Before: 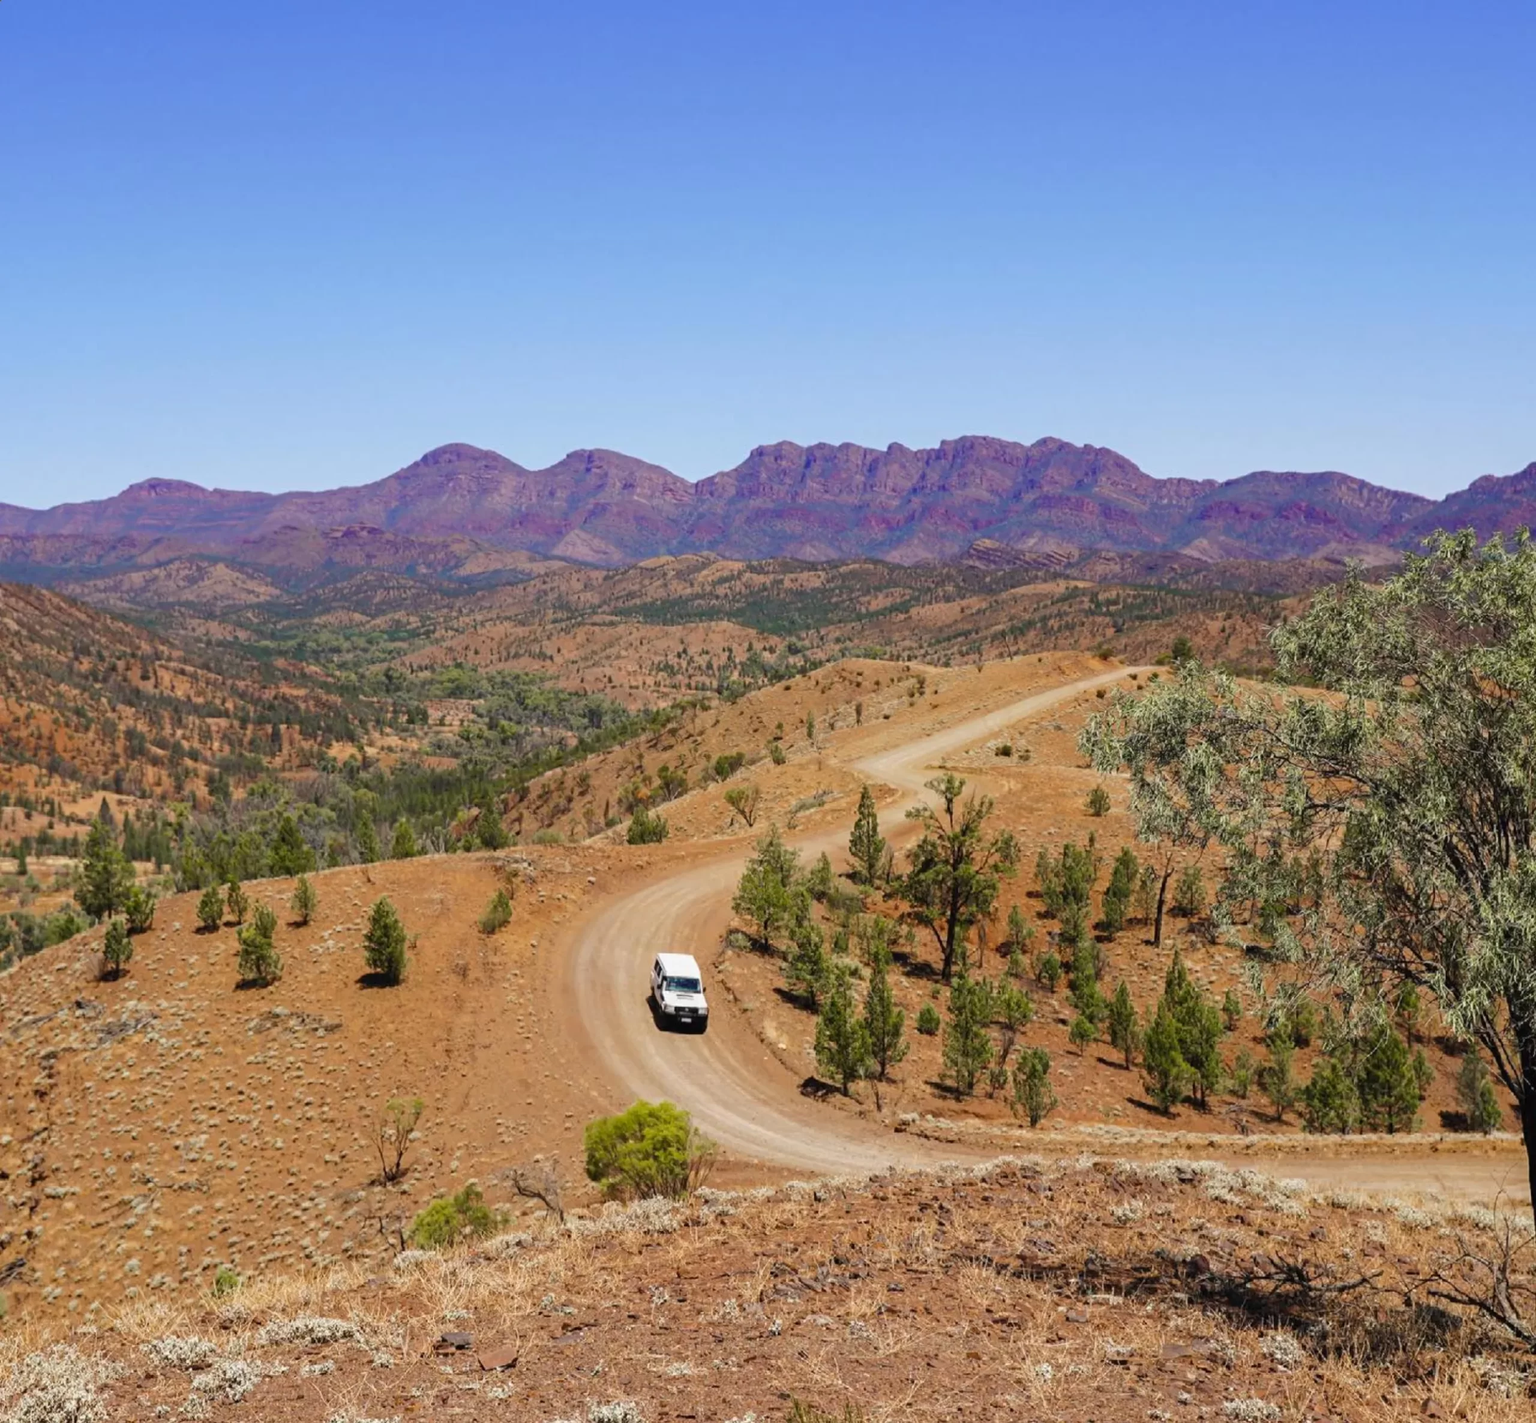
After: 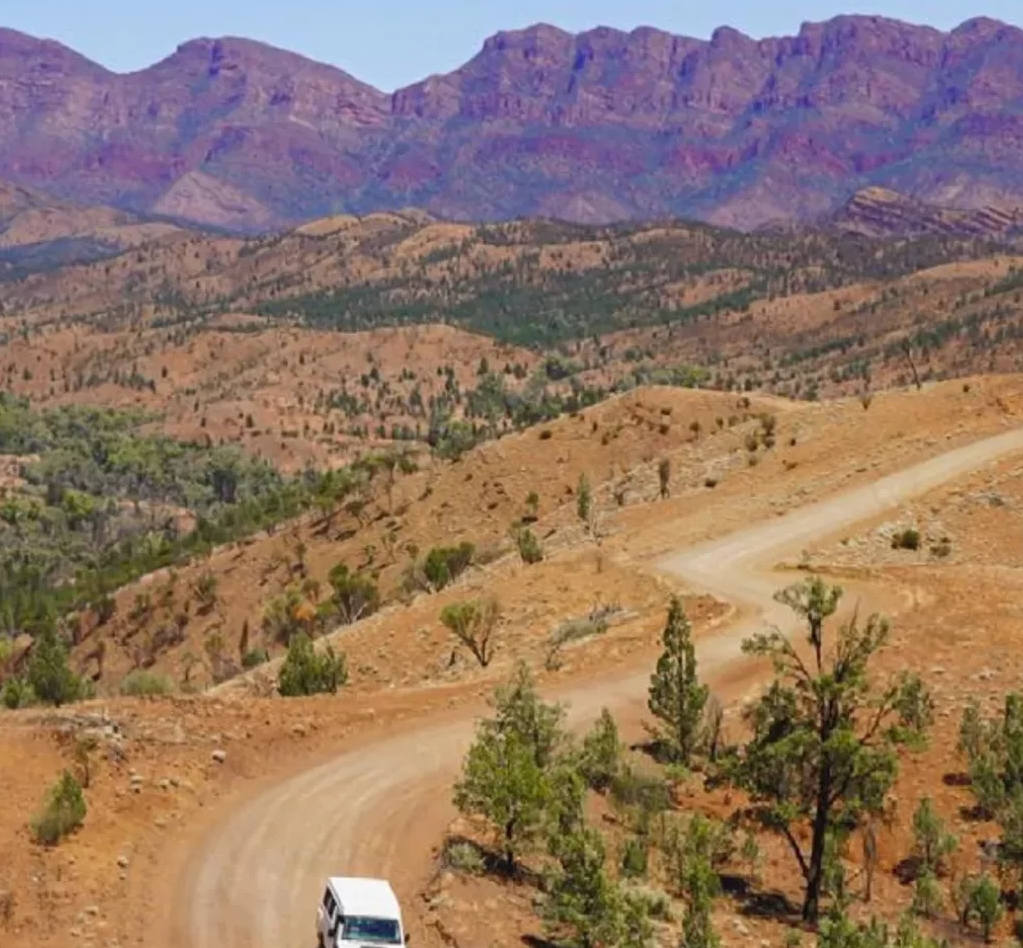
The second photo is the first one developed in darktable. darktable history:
shadows and highlights: shadows 43.06, highlights 6.94
crop: left 30%, top 30%, right 30%, bottom 30%
